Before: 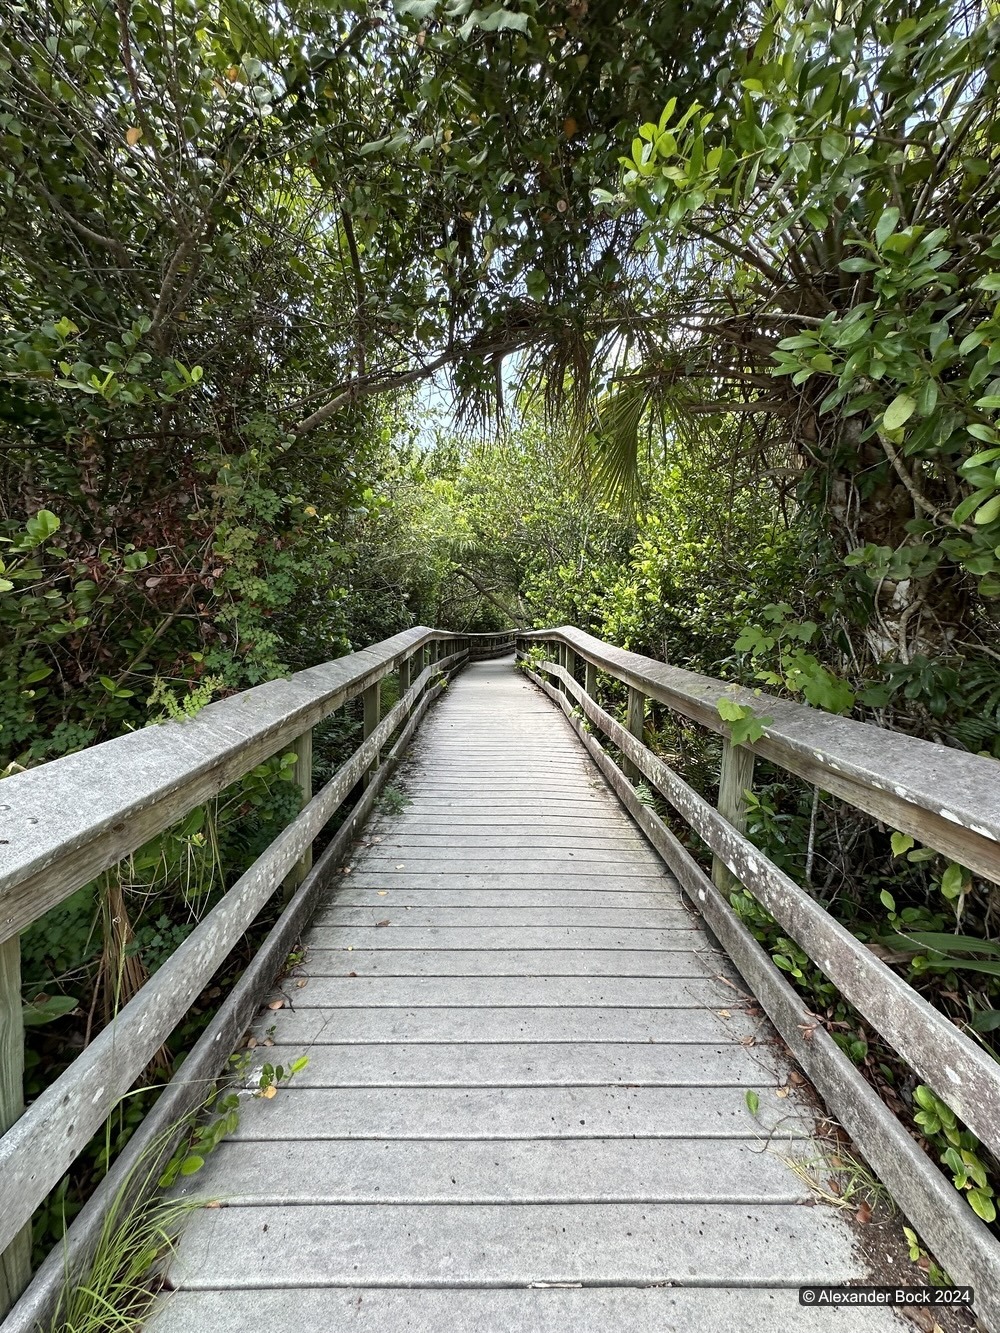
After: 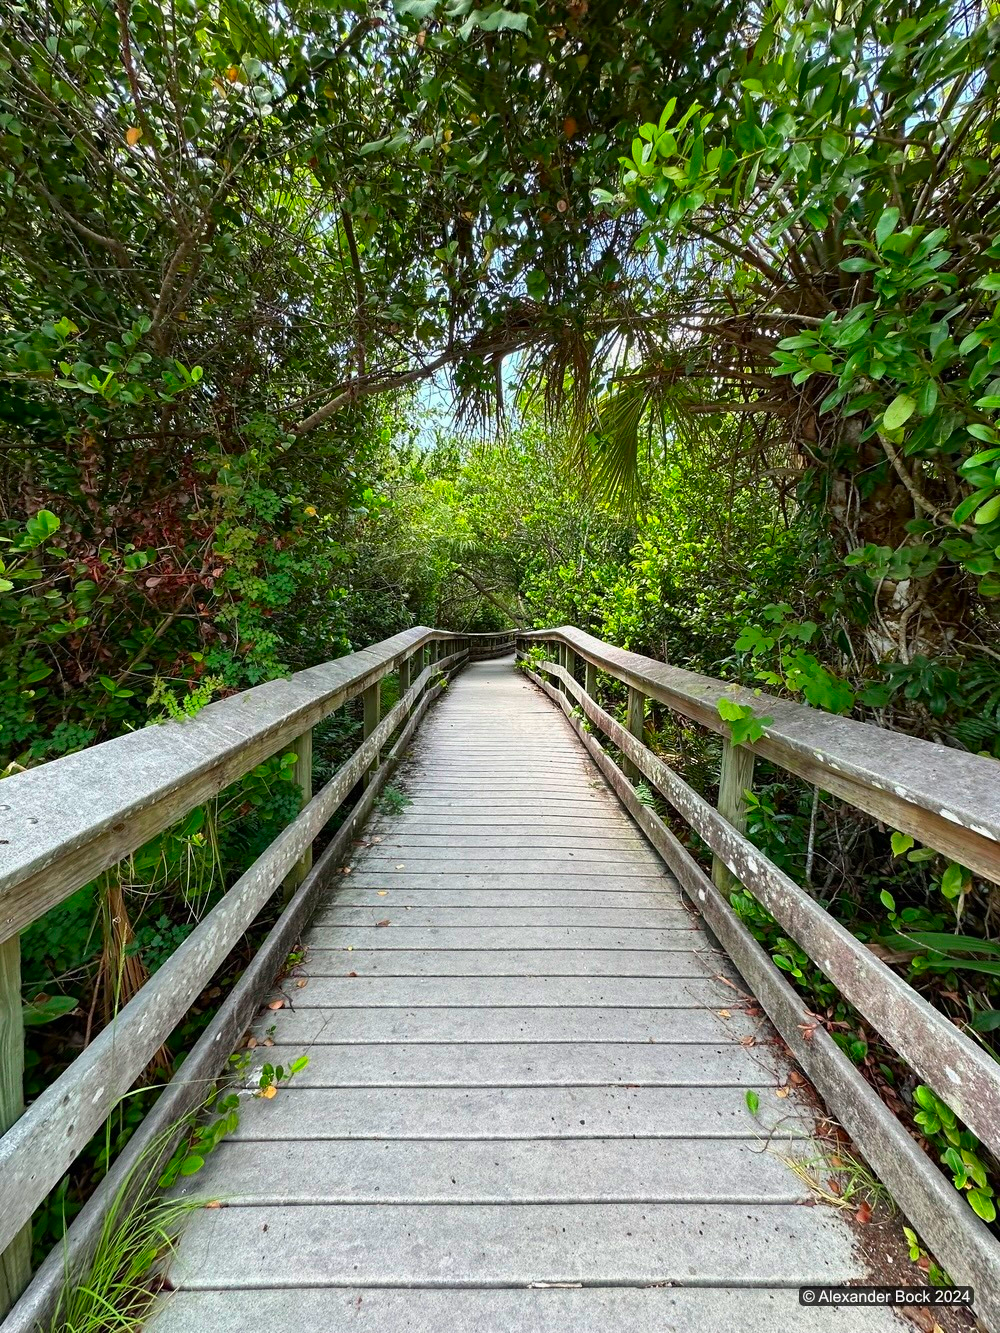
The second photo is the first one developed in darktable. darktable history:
color contrast: green-magenta contrast 1.69, blue-yellow contrast 1.49
exposure: exposure -0.048 EV, compensate highlight preservation false
